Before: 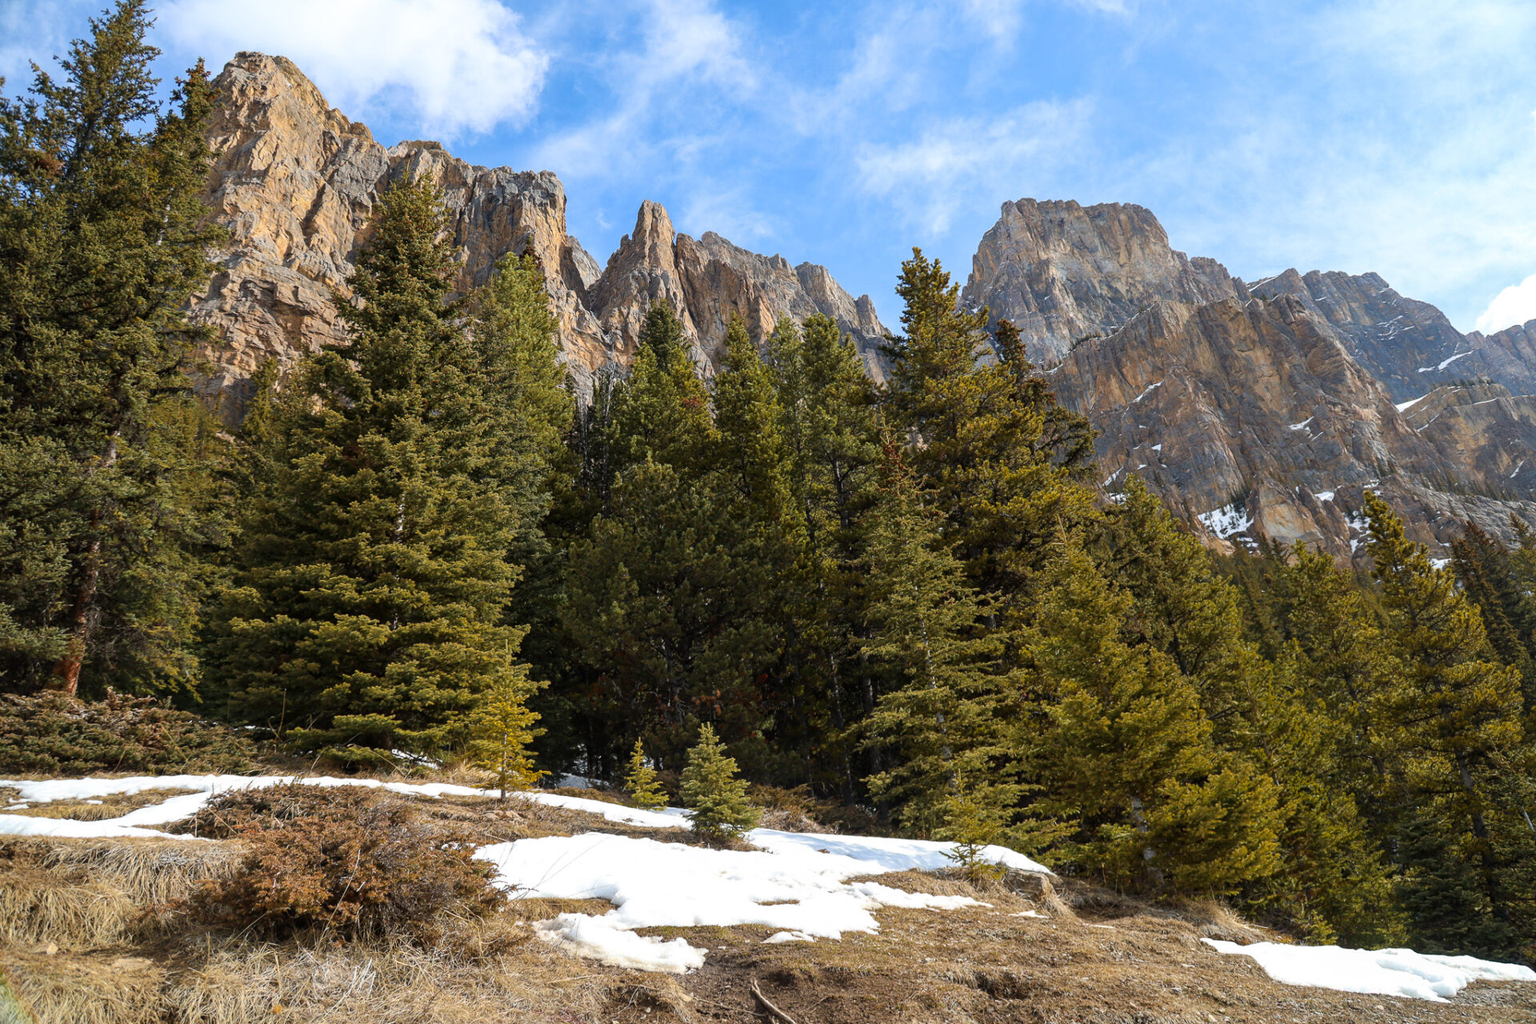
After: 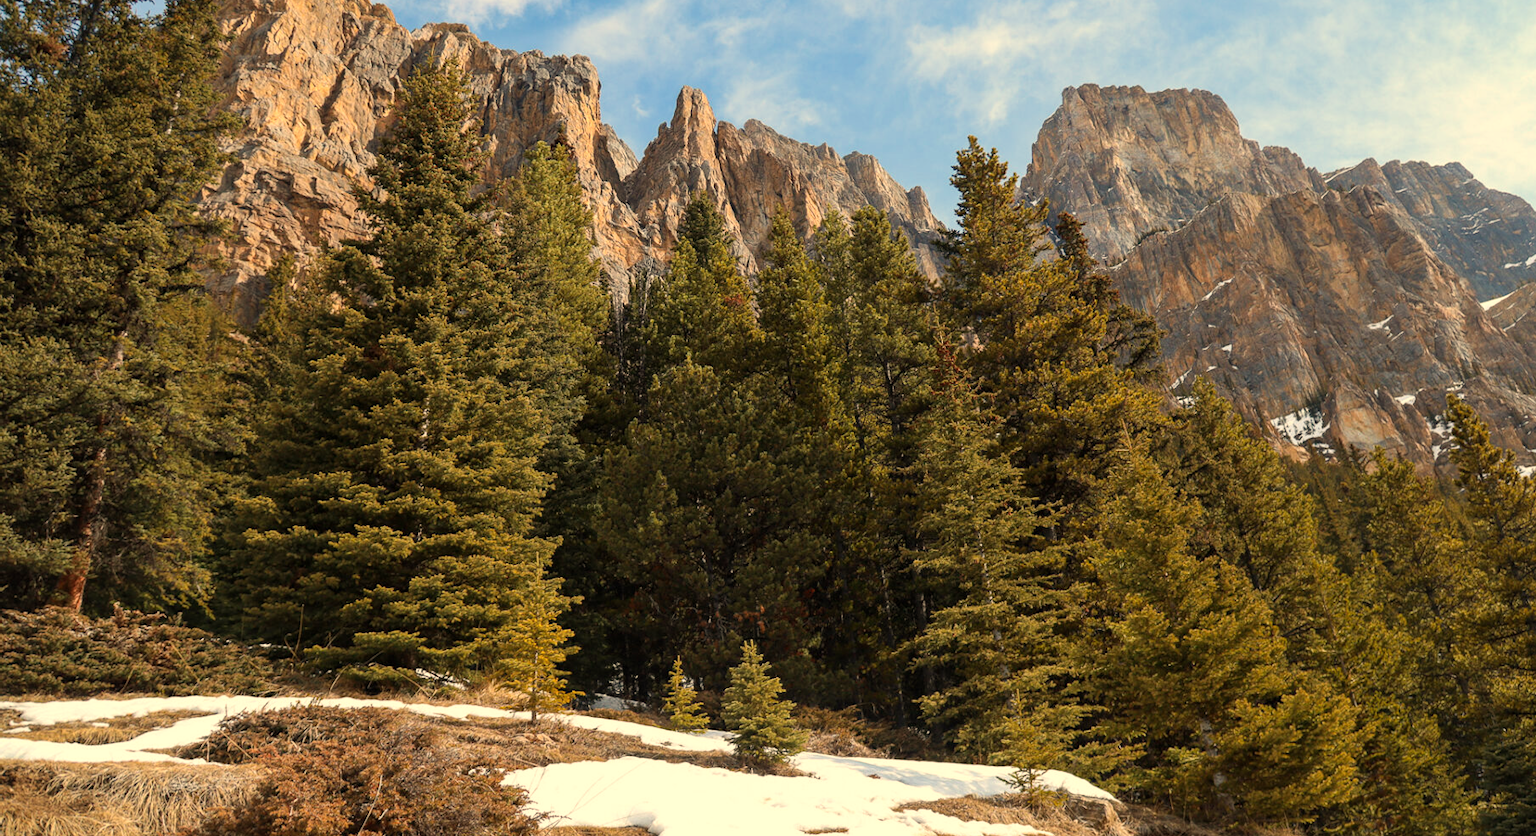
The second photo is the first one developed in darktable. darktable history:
white balance: red 1.123, blue 0.83
crop and rotate: angle 0.03°, top 11.643%, right 5.651%, bottom 11.189%
